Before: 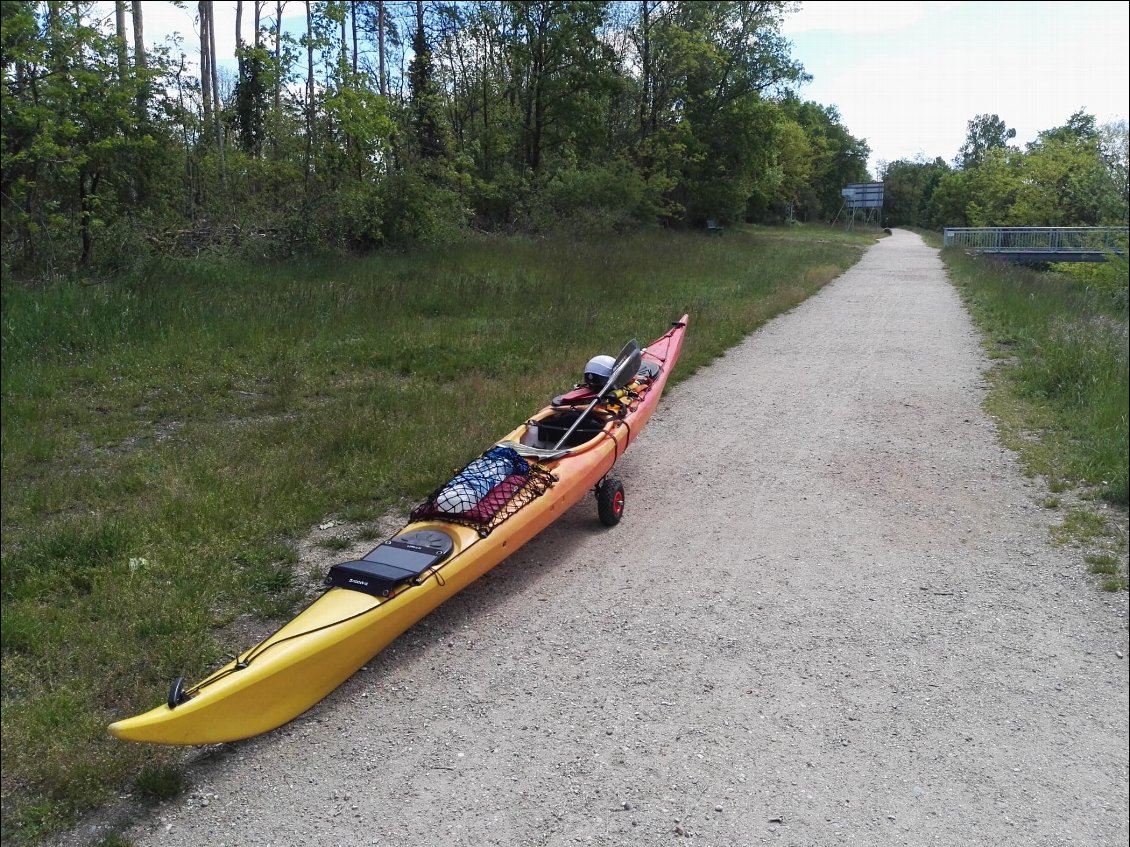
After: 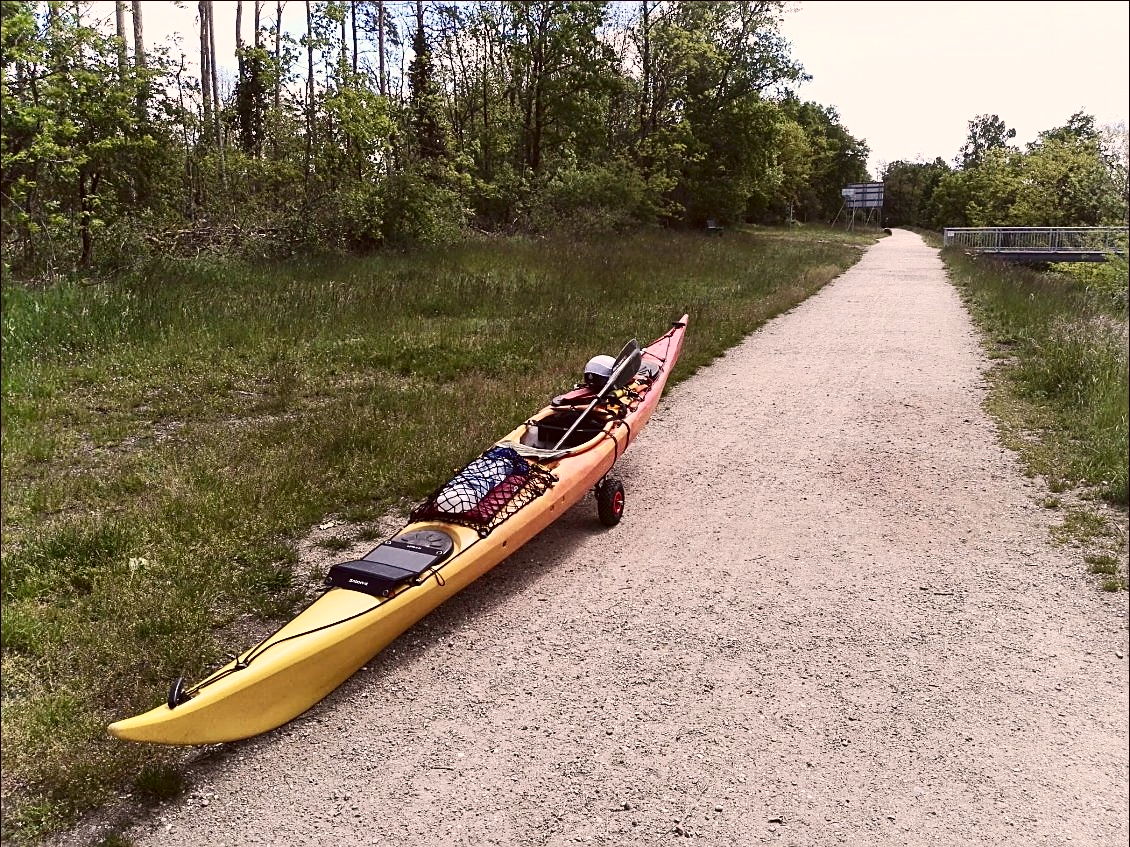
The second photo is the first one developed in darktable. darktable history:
sharpen: on, module defaults
shadows and highlights: shadows 58.82, soften with gaussian
tone equalizer: on, module defaults
contrast brightness saturation: contrast 0.299
color correction: highlights a* 10.2, highlights b* 9.7, shadows a* 8.04, shadows b* 8.17, saturation 0.789
levels: levels [0, 0.478, 1]
